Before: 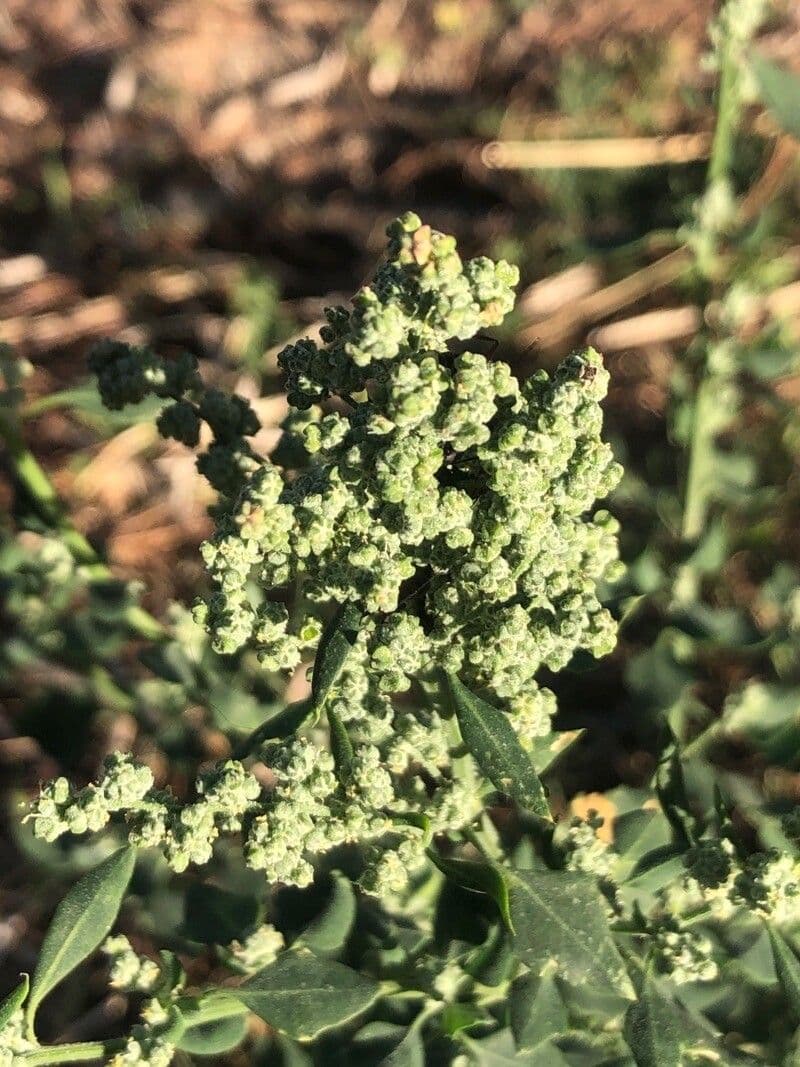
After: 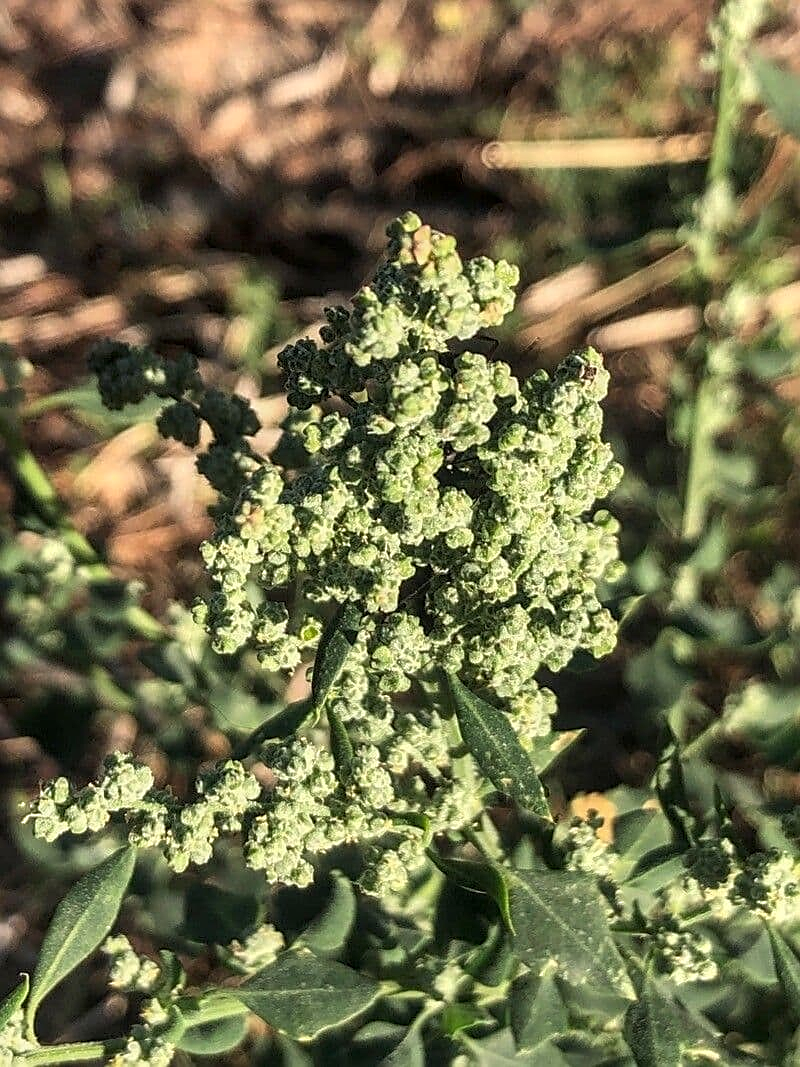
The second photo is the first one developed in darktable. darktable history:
tone equalizer: smoothing diameter 24.96%, edges refinement/feathering 7.08, preserve details guided filter
exposure: exposure -0.058 EV, compensate highlight preservation false
sharpen: on, module defaults
local contrast: on, module defaults
